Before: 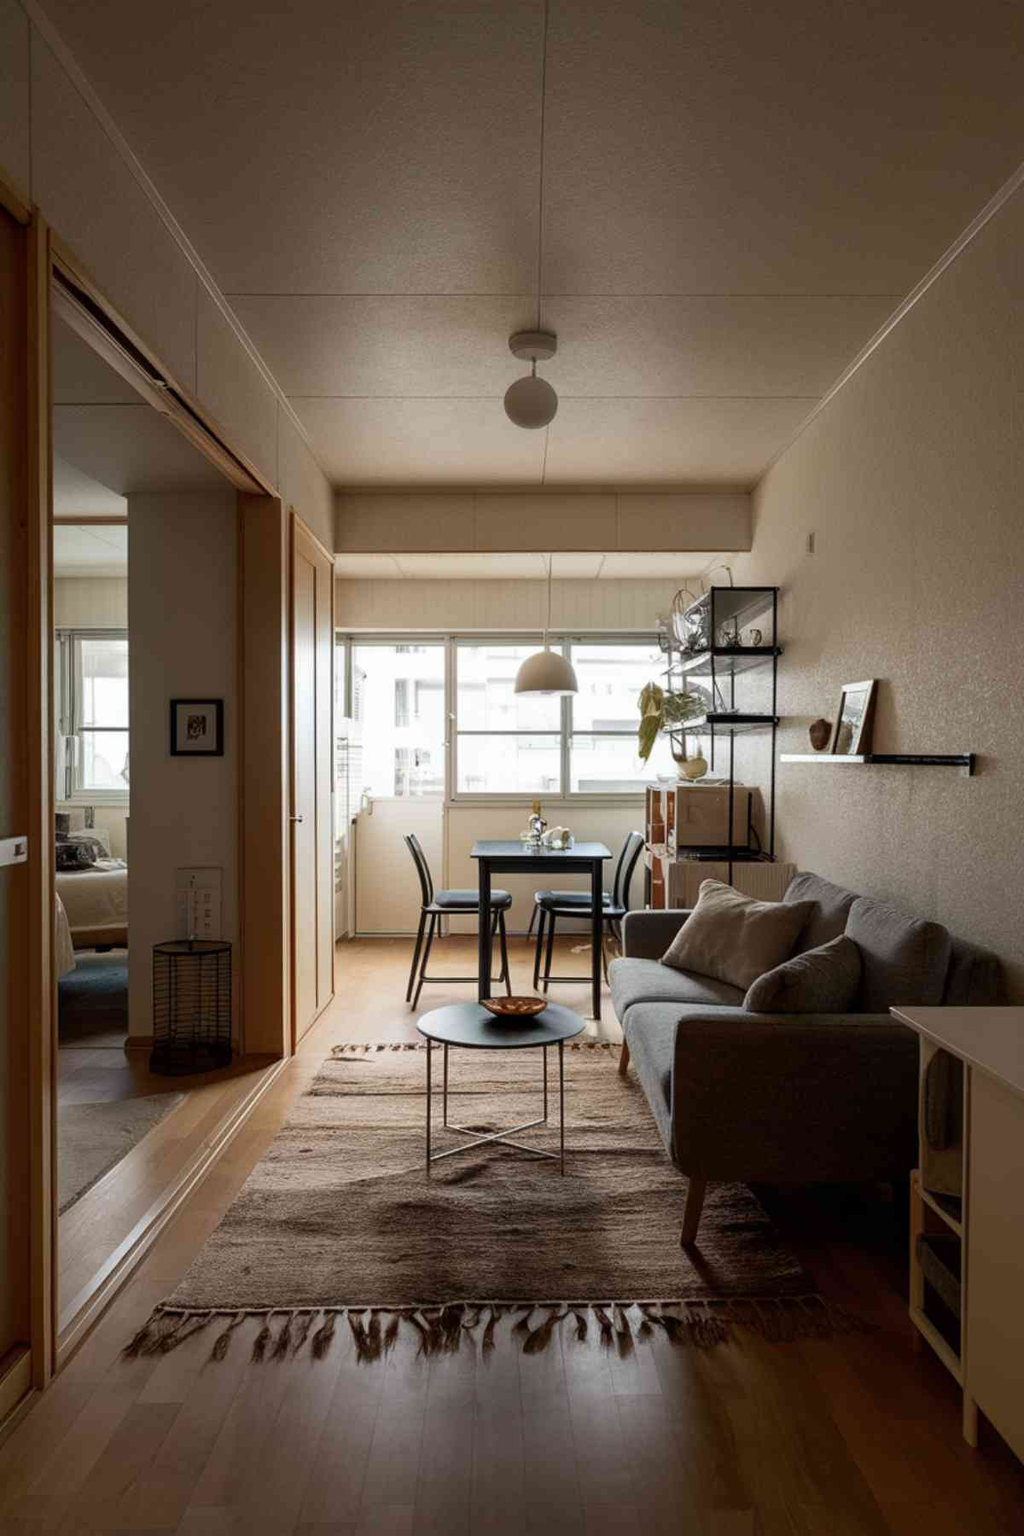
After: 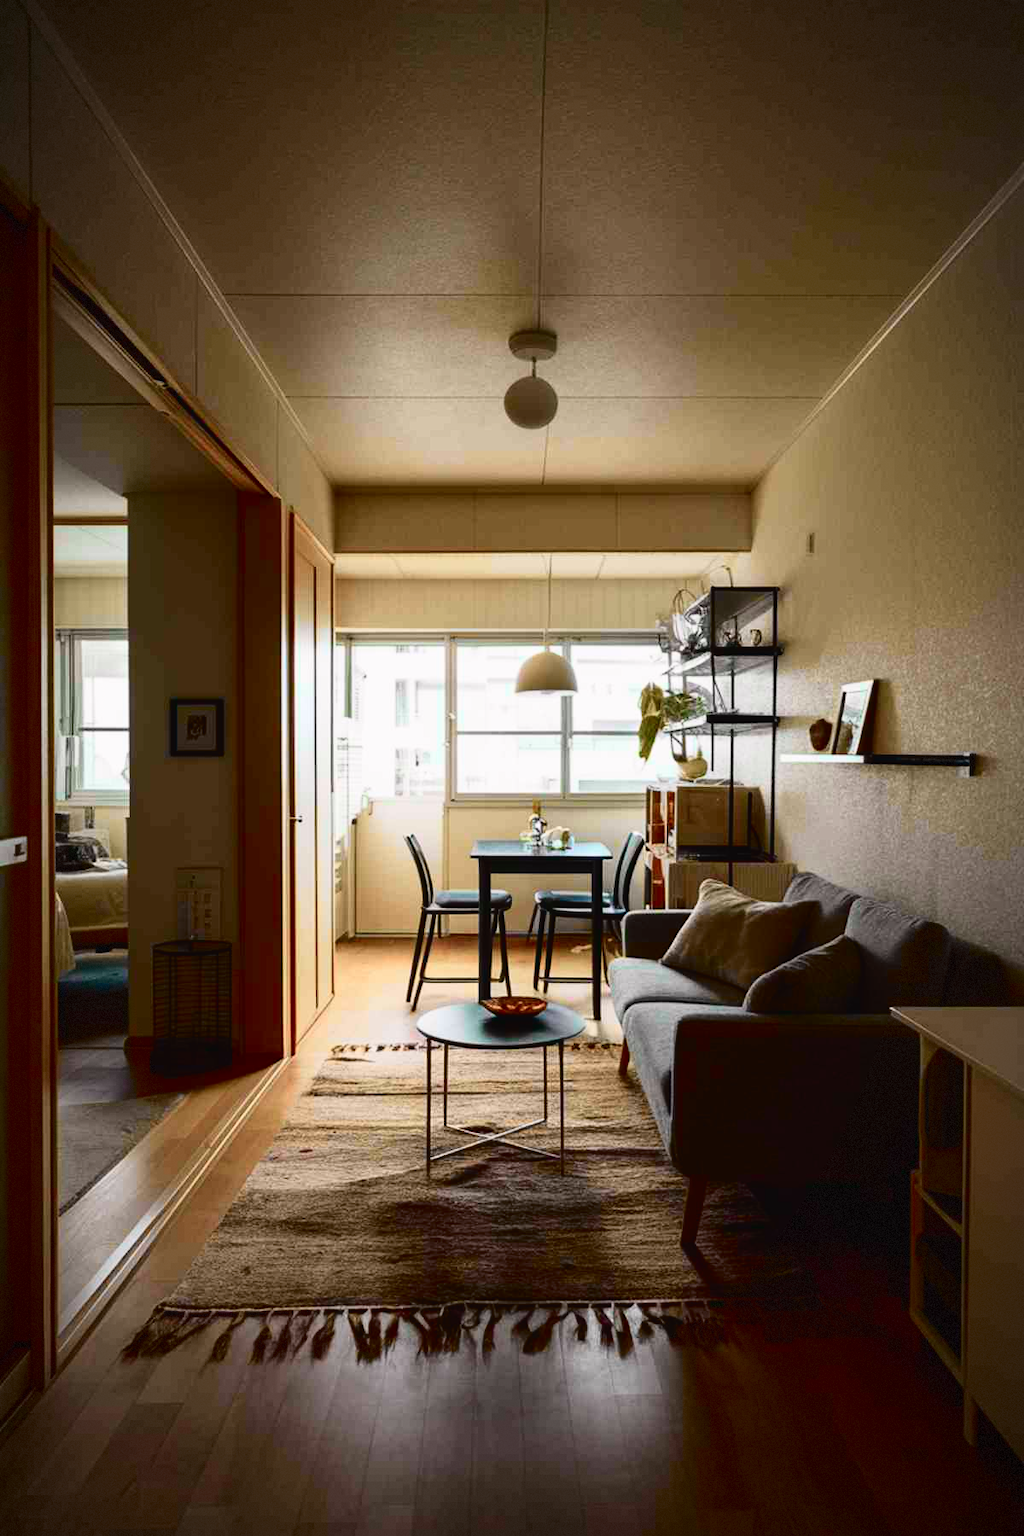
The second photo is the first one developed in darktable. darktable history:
vignetting: fall-off radius 68.99%, automatic ratio true, dithering 8-bit output
tone curve: curves: ch0 [(0, 0.023) (0.137, 0.069) (0.249, 0.163) (0.487, 0.491) (0.778, 0.858) (0.896, 0.94) (1, 0.988)]; ch1 [(0, 0) (0.396, 0.369) (0.483, 0.459) (0.498, 0.5) (0.515, 0.517) (0.562, 0.6) (0.611, 0.667) (0.692, 0.744) (0.798, 0.863) (1, 1)]; ch2 [(0, 0) (0.426, 0.398) (0.483, 0.481) (0.503, 0.503) (0.526, 0.527) (0.549, 0.59) (0.62, 0.666) (0.705, 0.755) (0.985, 0.966)], color space Lab, independent channels, preserve colors none
